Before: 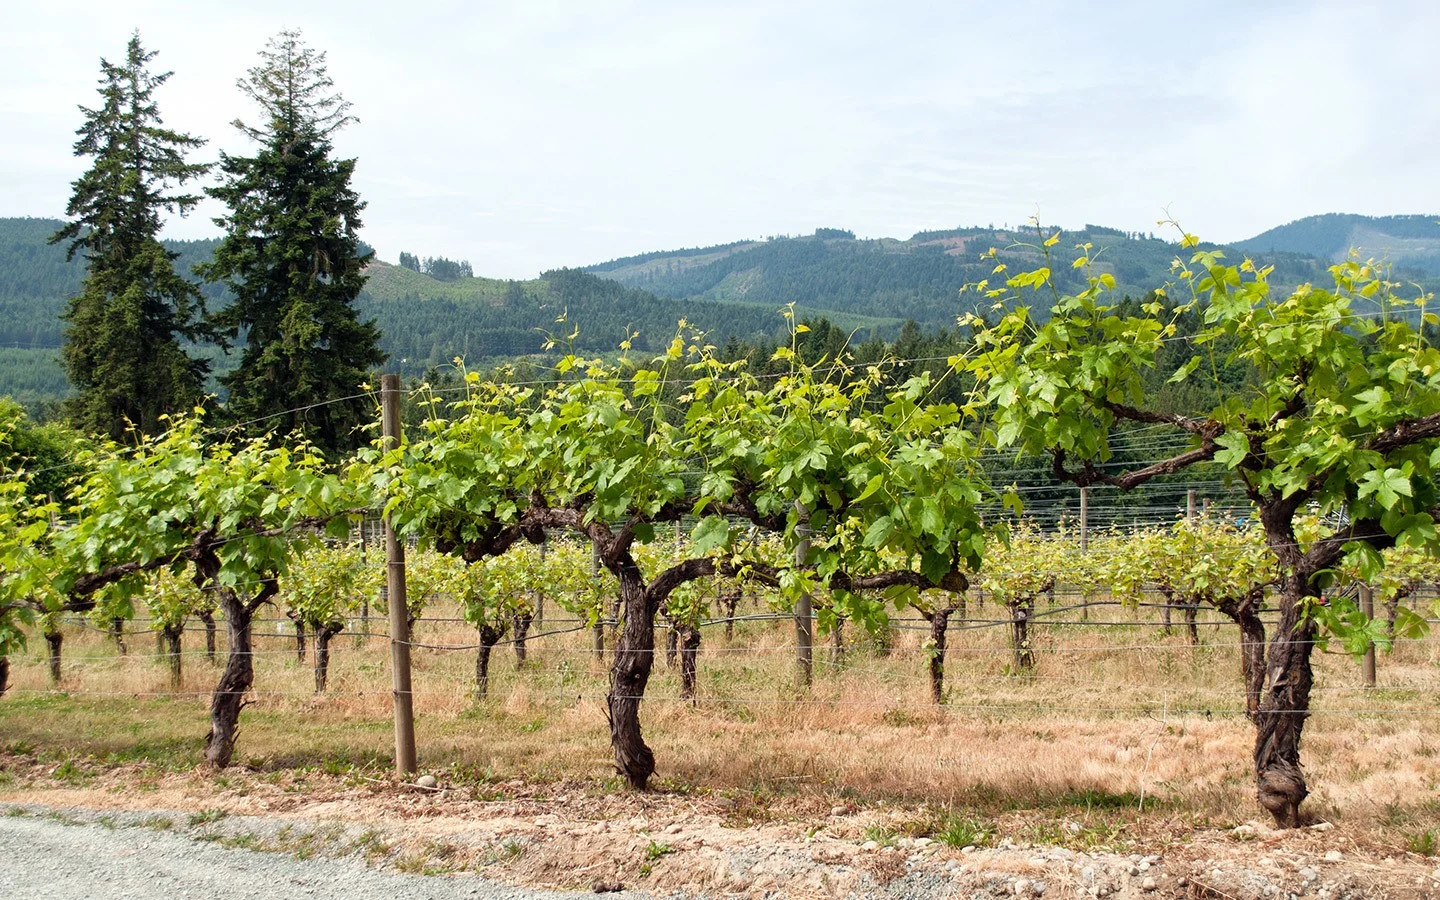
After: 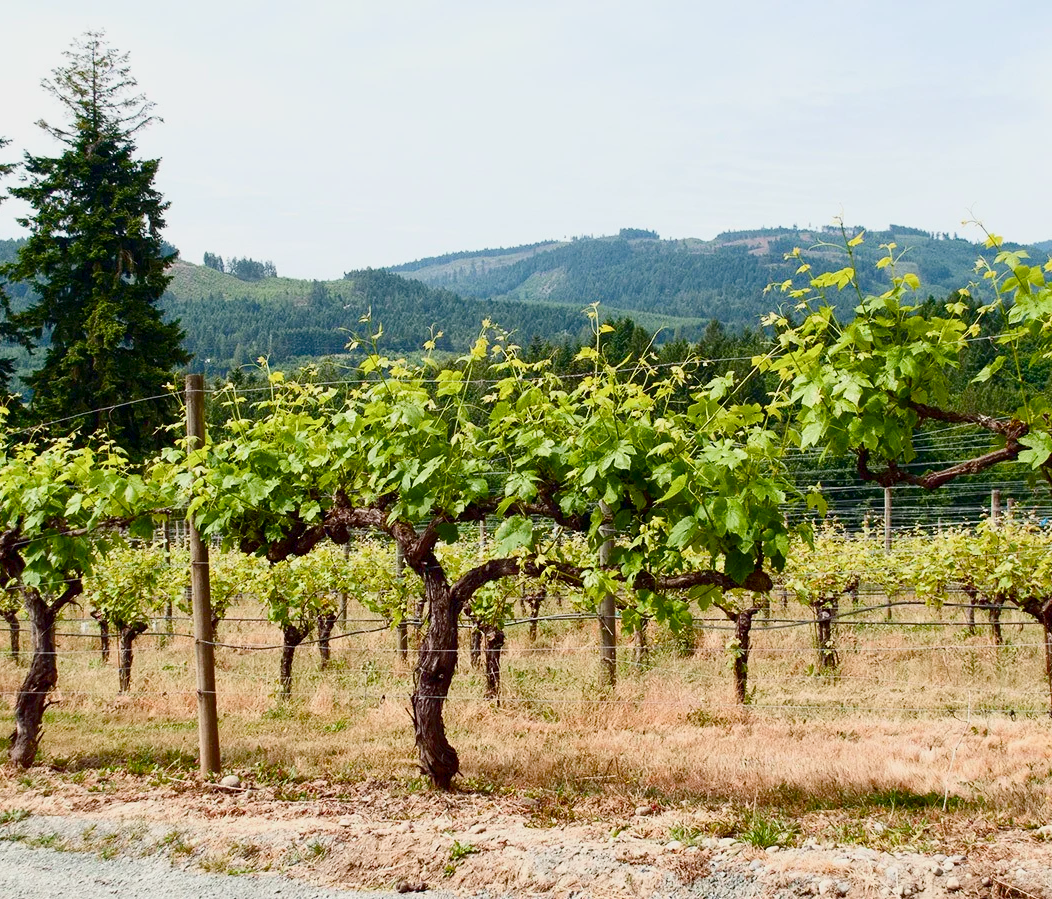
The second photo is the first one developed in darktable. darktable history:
crop: left 13.625%, top 0%, right 13.267%
color balance rgb: perceptual saturation grading › global saturation 20%, perceptual saturation grading › highlights -25.584%, perceptual saturation grading › shadows 49.947%, contrast -19.488%
contrast brightness saturation: contrast 0.284
